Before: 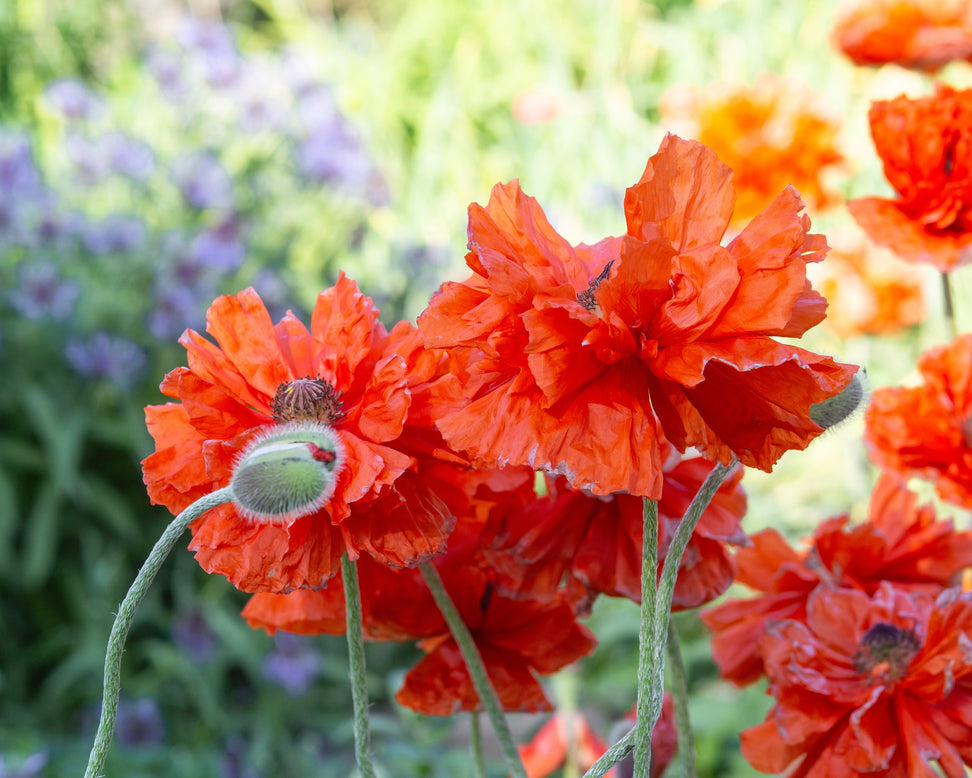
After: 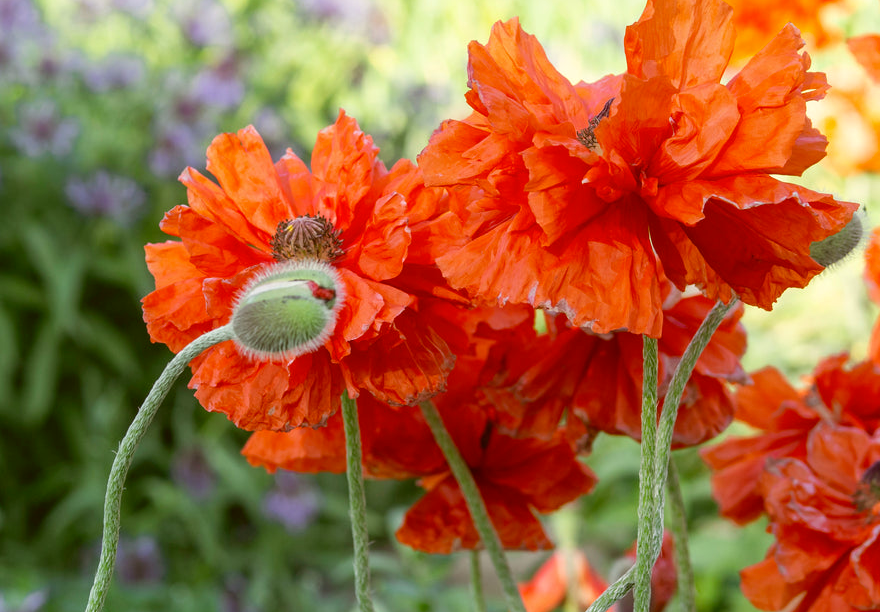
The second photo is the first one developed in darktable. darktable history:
color correction: highlights a* -1.43, highlights b* 10.12, shadows a* 0.395, shadows b* 19.35
crop: top 20.916%, right 9.437%, bottom 0.316%
